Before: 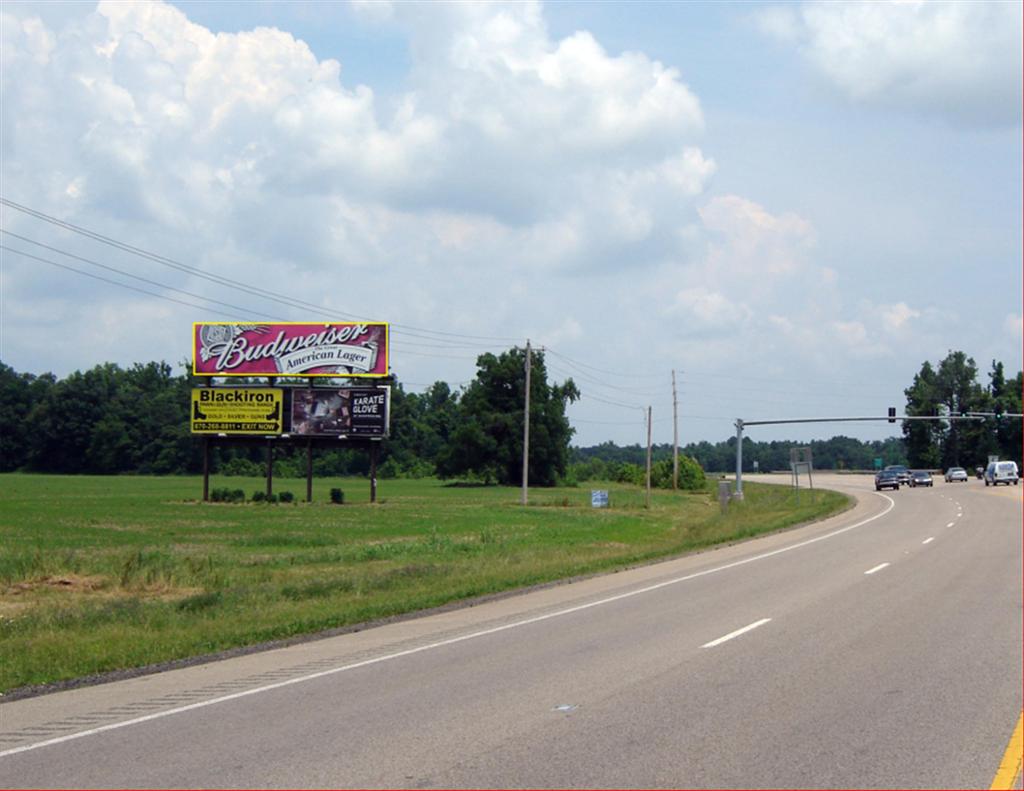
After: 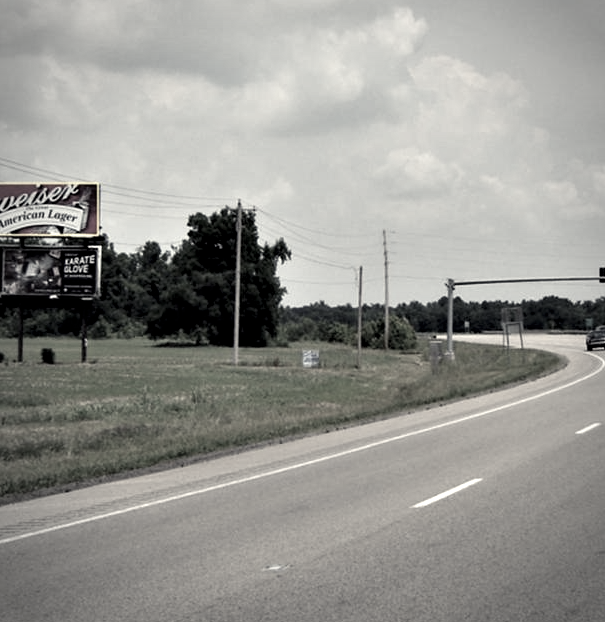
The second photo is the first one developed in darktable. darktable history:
vignetting: on, module defaults
contrast equalizer: octaves 7, y [[0.6 ×6], [0.55 ×6], [0 ×6], [0 ×6], [0 ×6]]
color correction: saturation 0.2
color balance rgb: shadows lift › chroma 2%, shadows lift › hue 263°, highlights gain › chroma 8%, highlights gain › hue 84°, linear chroma grading › global chroma -15%, saturation formula JzAzBz (2021)
crop and rotate: left 28.256%, top 17.734%, right 12.656%, bottom 3.573%
